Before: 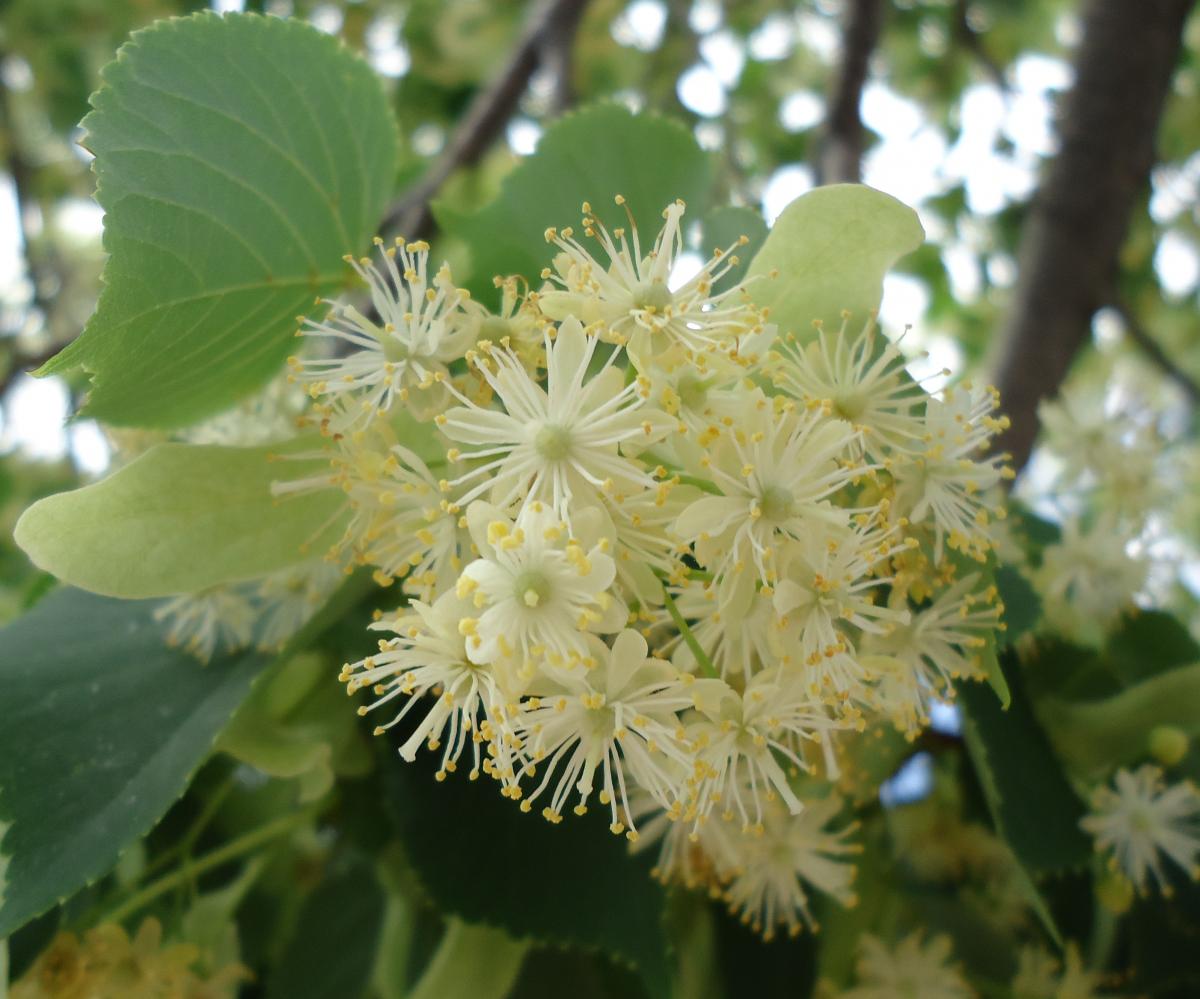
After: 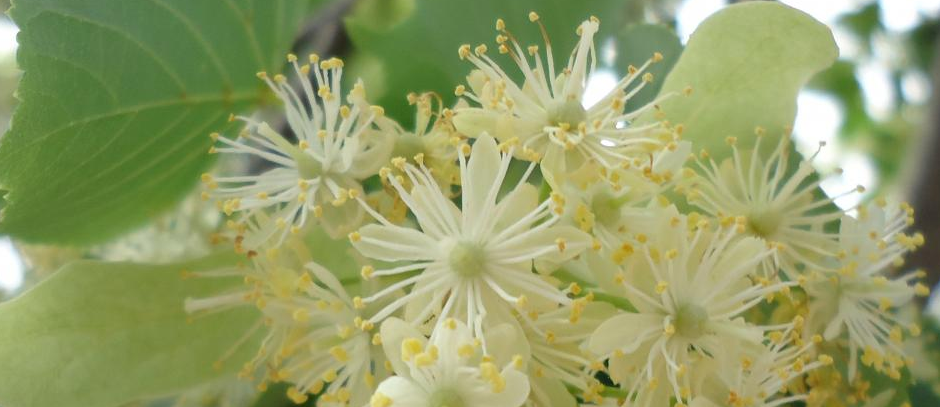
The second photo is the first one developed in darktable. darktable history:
crop: left 7.245%, top 18.406%, right 14.346%, bottom 40.078%
